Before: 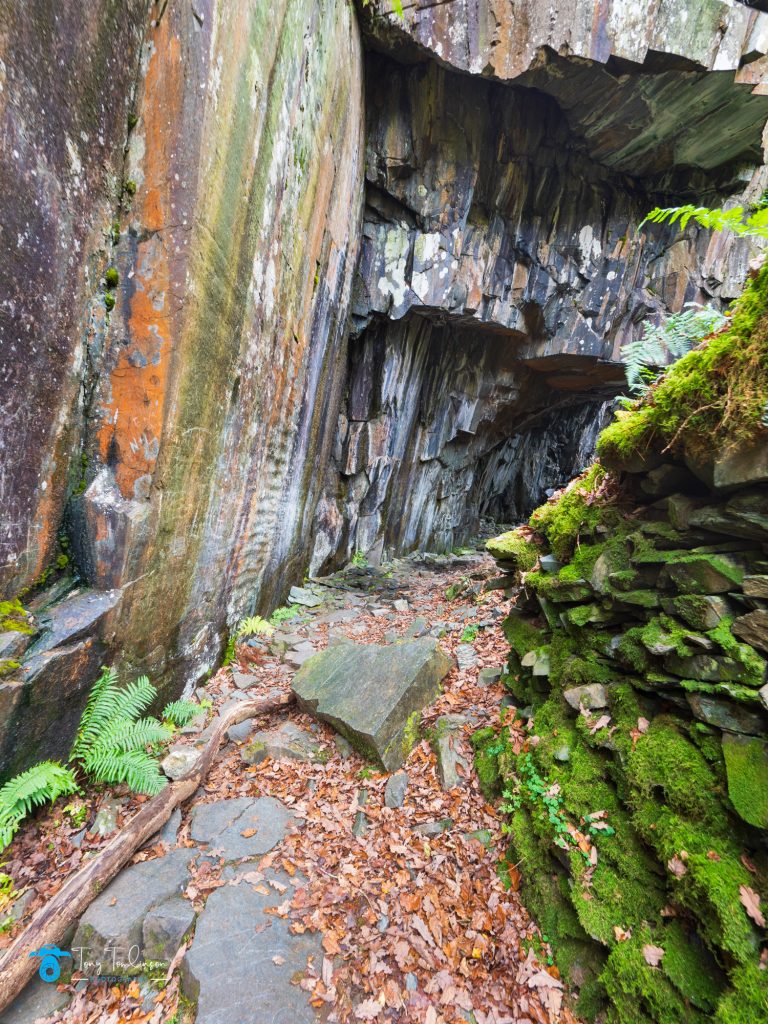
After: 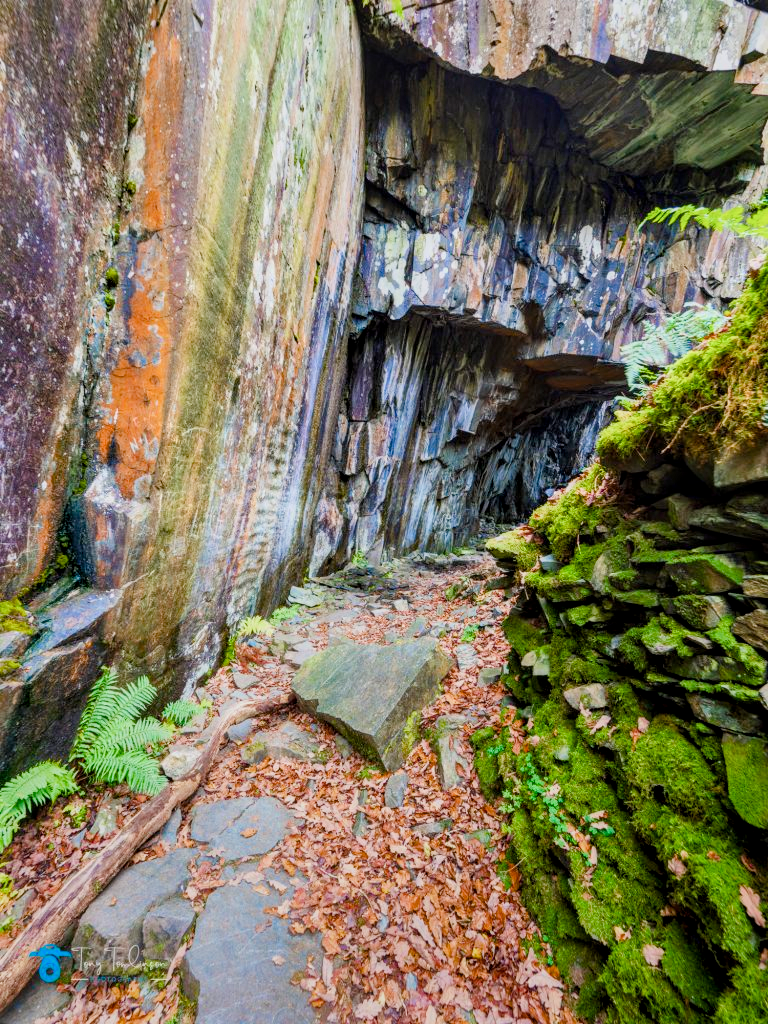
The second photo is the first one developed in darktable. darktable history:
filmic rgb: black relative exposure -7.65 EV, white relative exposure 4.56 EV, hardness 3.61, color science v6 (2022)
local contrast: on, module defaults
tone equalizer: on, module defaults
color balance rgb: perceptual saturation grading › global saturation 25%, perceptual saturation grading › highlights -50%, perceptual saturation grading › shadows 30%, perceptual brilliance grading › global brilliance 12%, global vibrance 20%
color zones: curves: ch1 [(0.25, 0.5) (0.747, 0.71)]
graduated density: rotation -180°, offset 27.42
